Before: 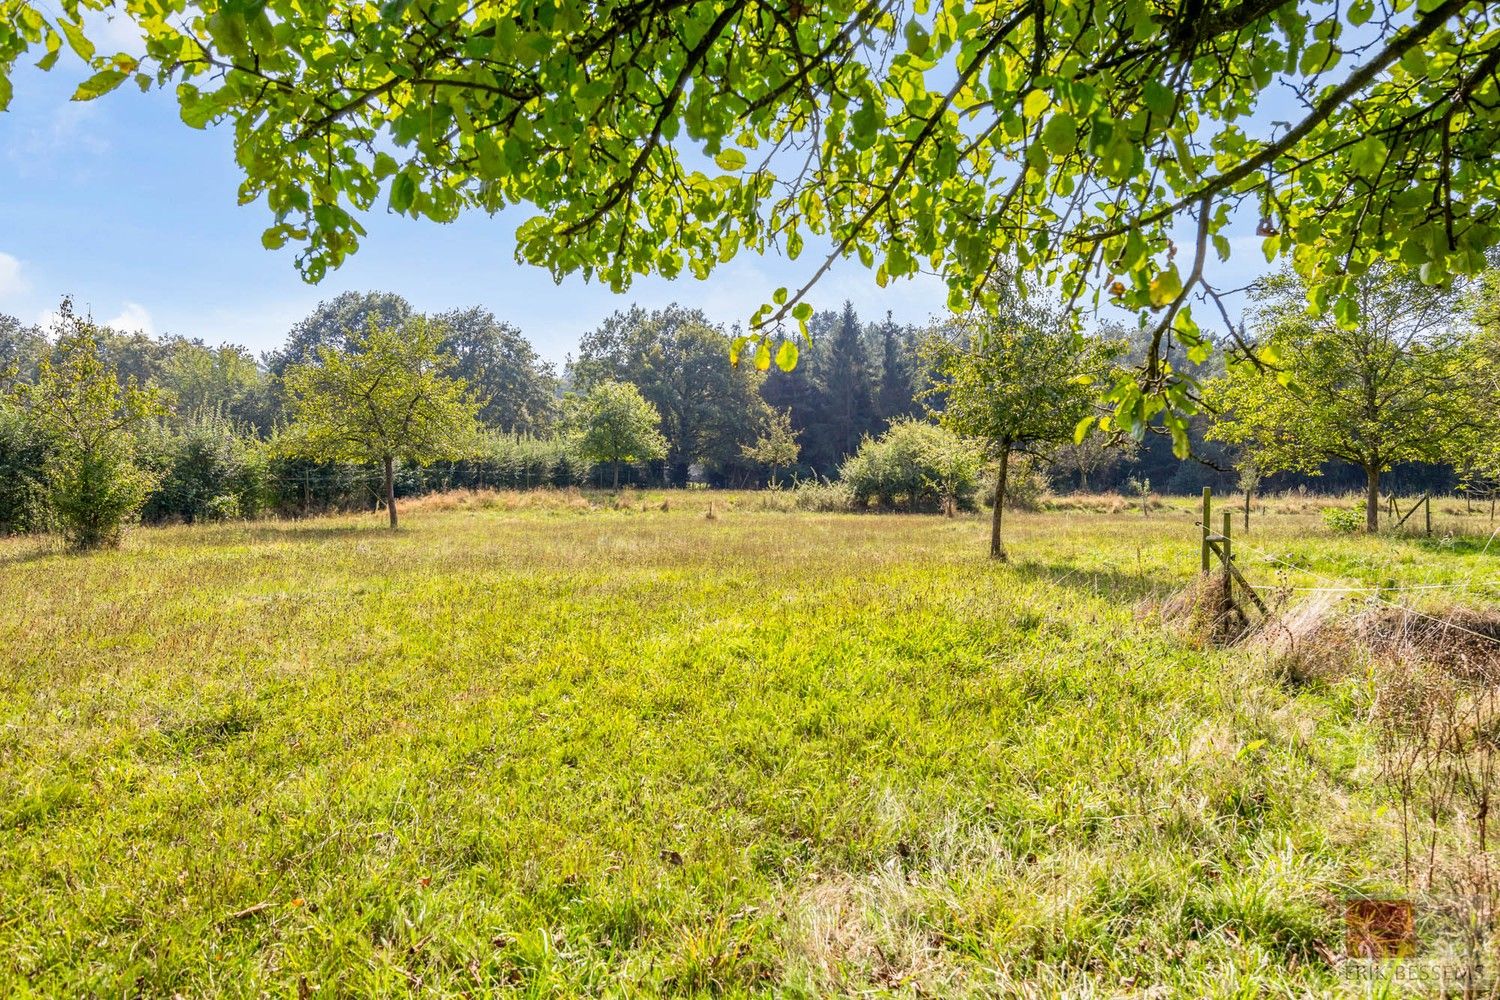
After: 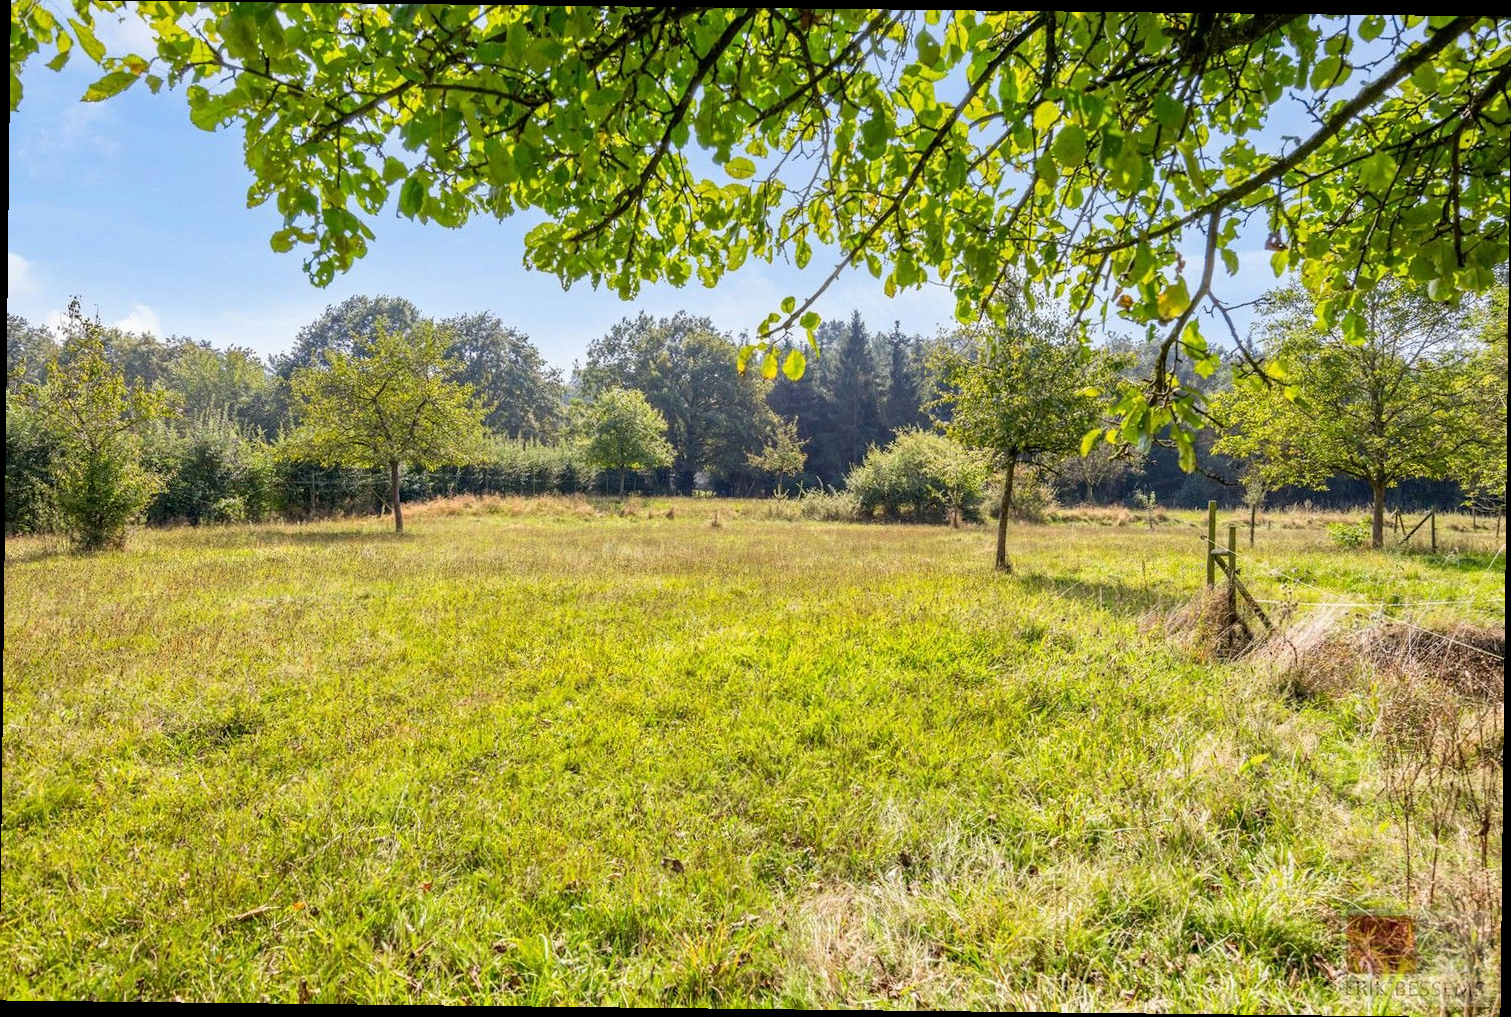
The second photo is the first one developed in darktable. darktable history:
crop and rotate: angle -0.653°
